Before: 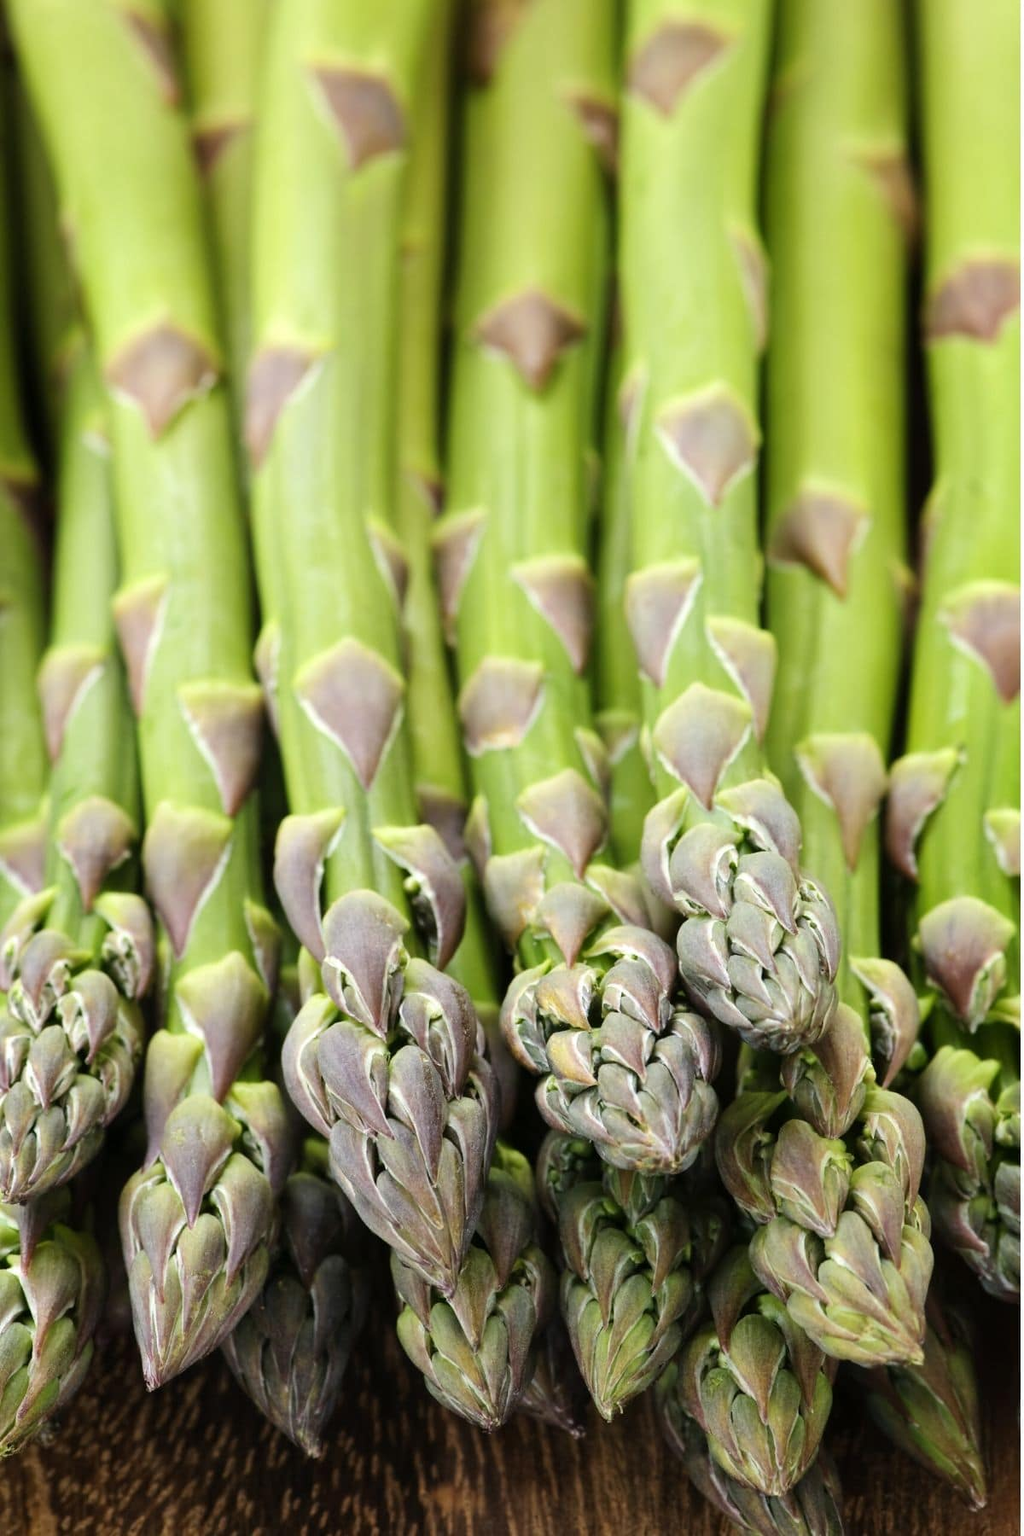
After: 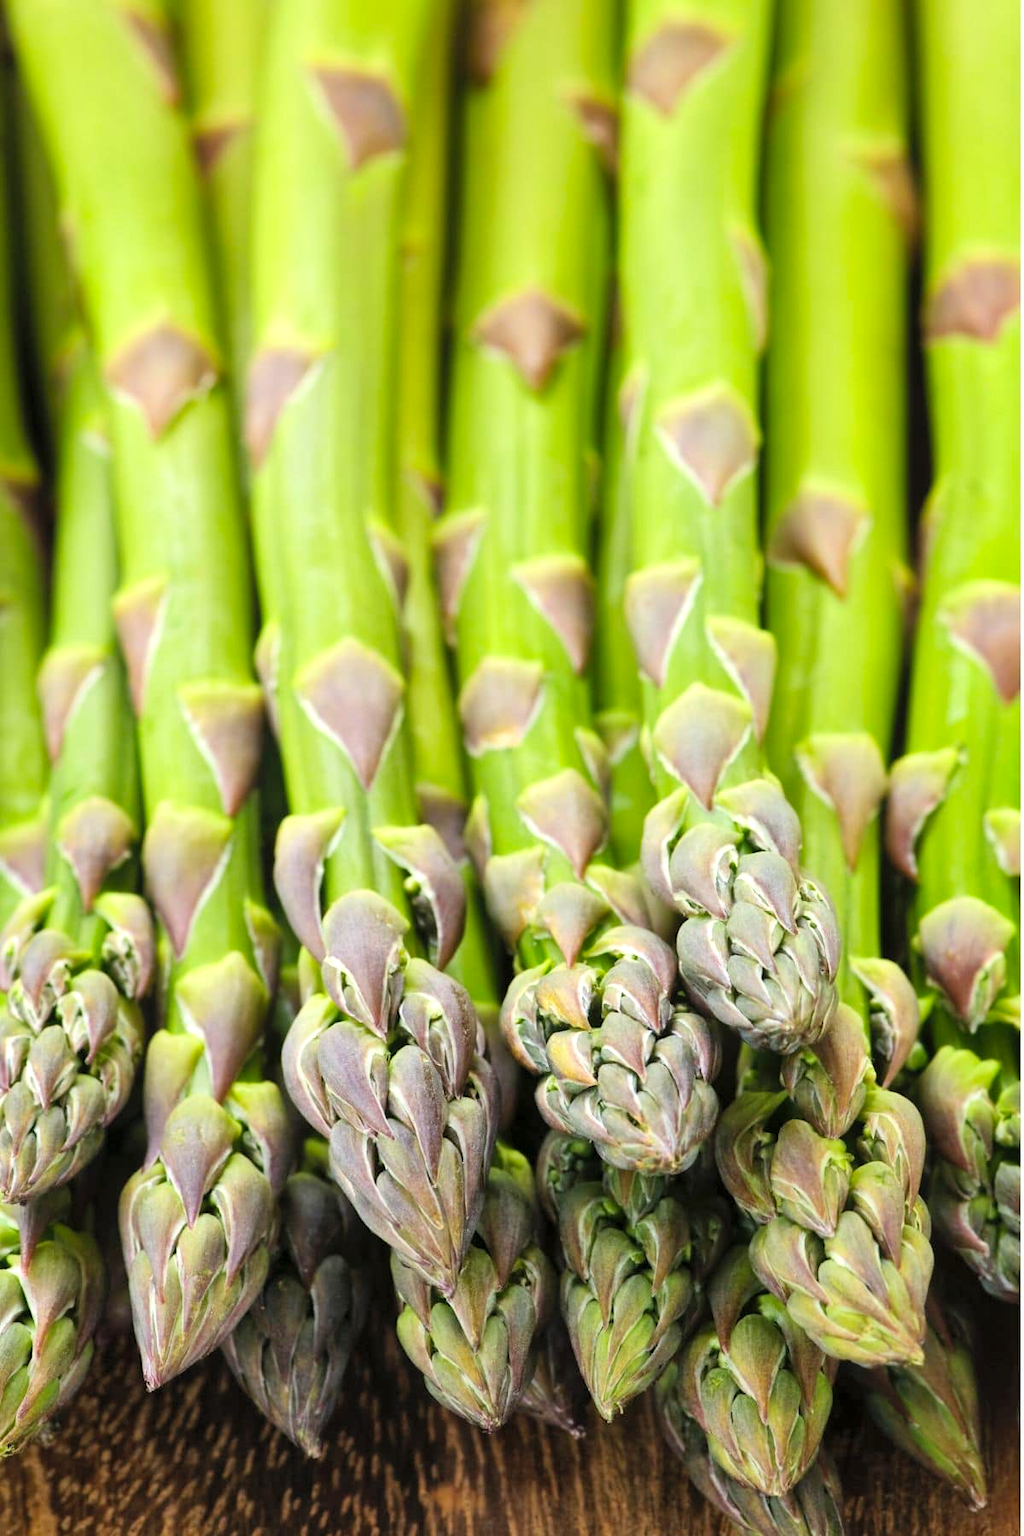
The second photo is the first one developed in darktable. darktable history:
local contrast: mode bilateral grid, contrast 21, coarseness 50, detail 130%, midtone range 0.2
contrast brightness saturation: contrast 0.07, brightness 0.171, saturation 0.398
